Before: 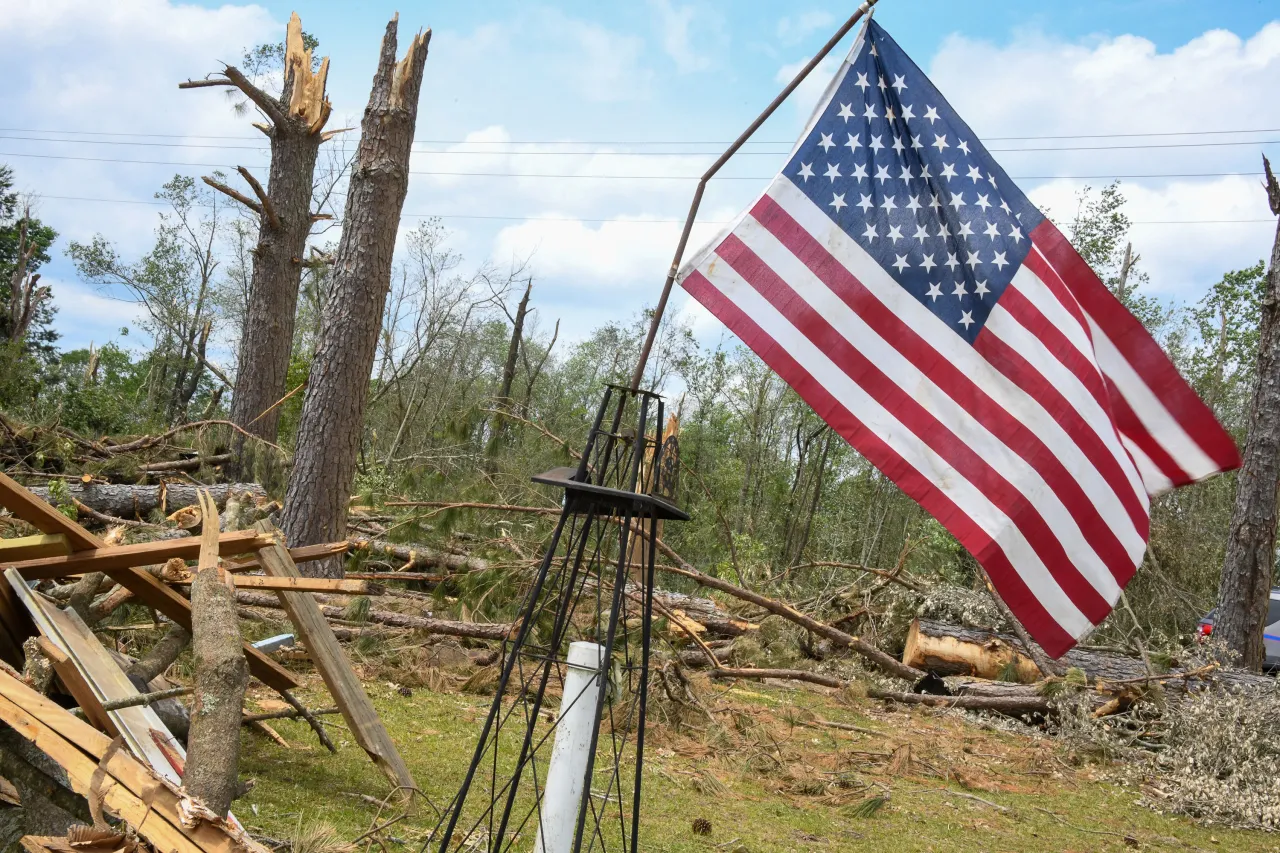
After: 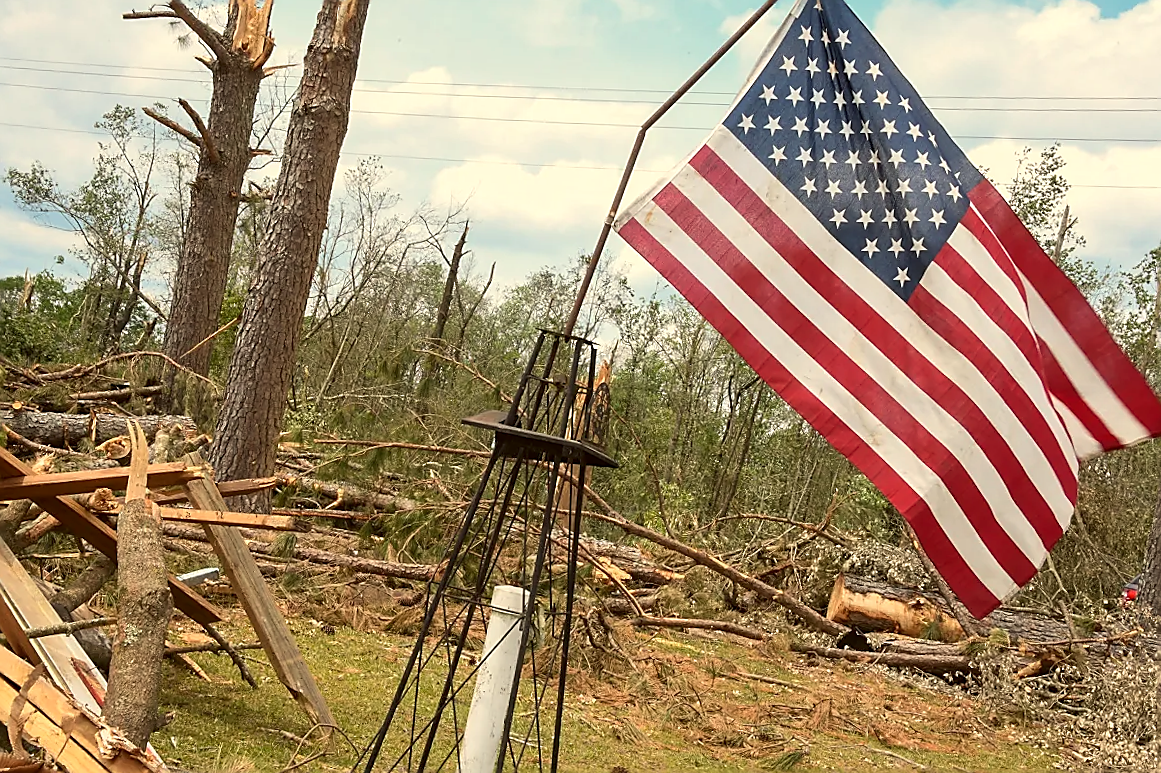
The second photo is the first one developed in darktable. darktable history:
white balance: red 1.123, blue 0.83
sharpen: radius 1.4, amount 1.25, threshold 0.7
color correction: highlights a* -3.28, highlights b* -6.24, shadows a* 3.1, shadows b* 5.19
crop and rotate: angle -1.96°, left 3.097%, top 4.154%, right 1.586%, bottom 0.529%
